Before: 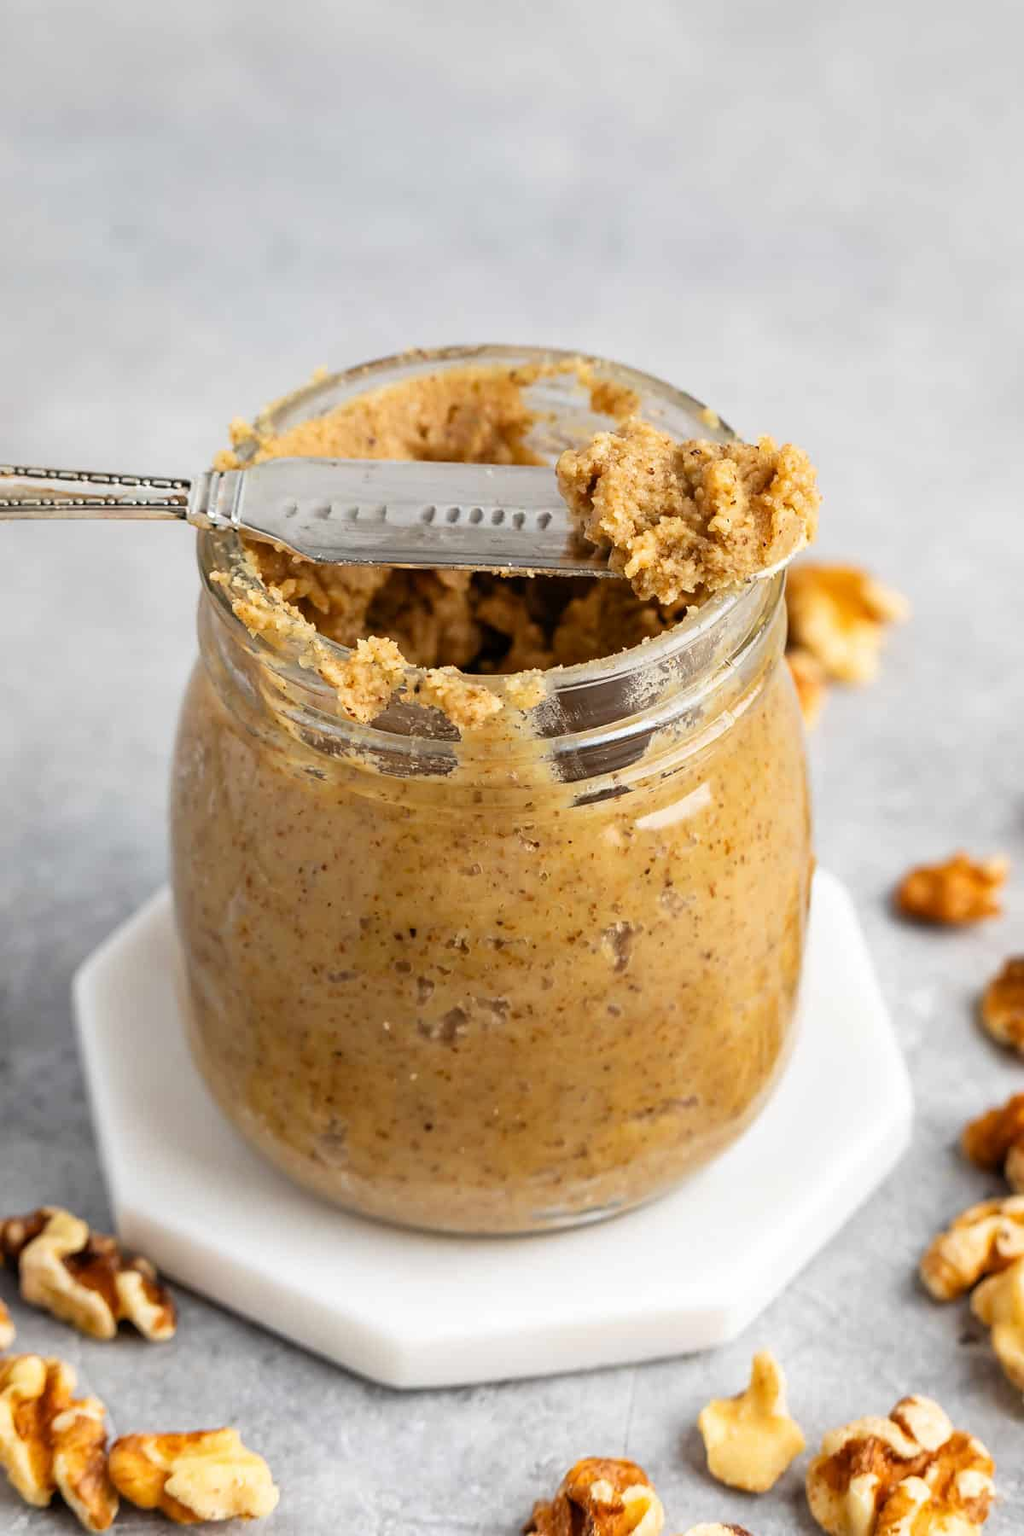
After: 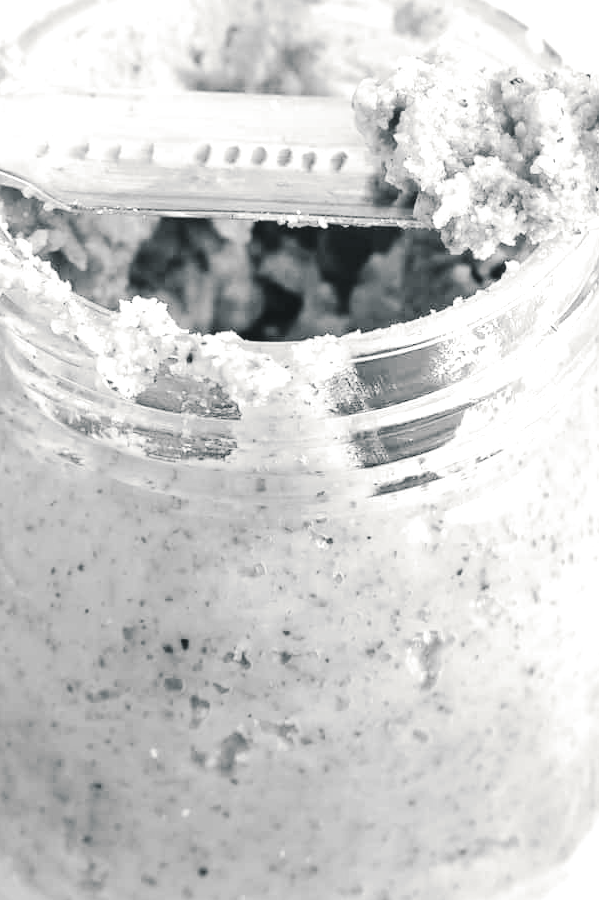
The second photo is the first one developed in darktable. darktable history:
monochrome: on, module defaults
color zones: curves: ch1 [(0.25, 0.5) (0.747, 0.71)]
split-toning: shadows › hue 201.6°, shadows › saturation 0.16, highlights › hue 50.4°, highlights › saturation 0.2, balance -49.9
contrast brightness saturation: brightness 0.09, saturation 0.19
exposure: black level correction -0.005, exposure 1.002 EV, compensate highlight preservation false
crop: left 25%, top 25%, right 25%, bottom 25%
tone curve: curves: ch0 [(0, 0) (0.003, 0.018) (0.011, 0.021) (0.025, 0.028) (0.044, 0.039) (0.069, 0.05) (0.1, 0.06) (0.136, 0.081) (0.177, 0.117) (0.224, 0.161) (0.277, 0.226) (0.335, 0.315) (0.399, 0.421) (0.468, 0.53) (0.543, 0.627) (0.623, 0.726) (0.709, 0.789) (0.801, 0.859) (0.898, 0.924) (1, 1)], preserve colors none
tone equalizer: -7 EV 0.18 EV, -6 EV 0.12 EV, -5 EV 0.08 EV, -4 EV 0.04 EV, -2 EV -0.02 EV, -1 EV -0.04 EV, +0 EV -0.06 EV, luminance estimator HSV value / RGB max
